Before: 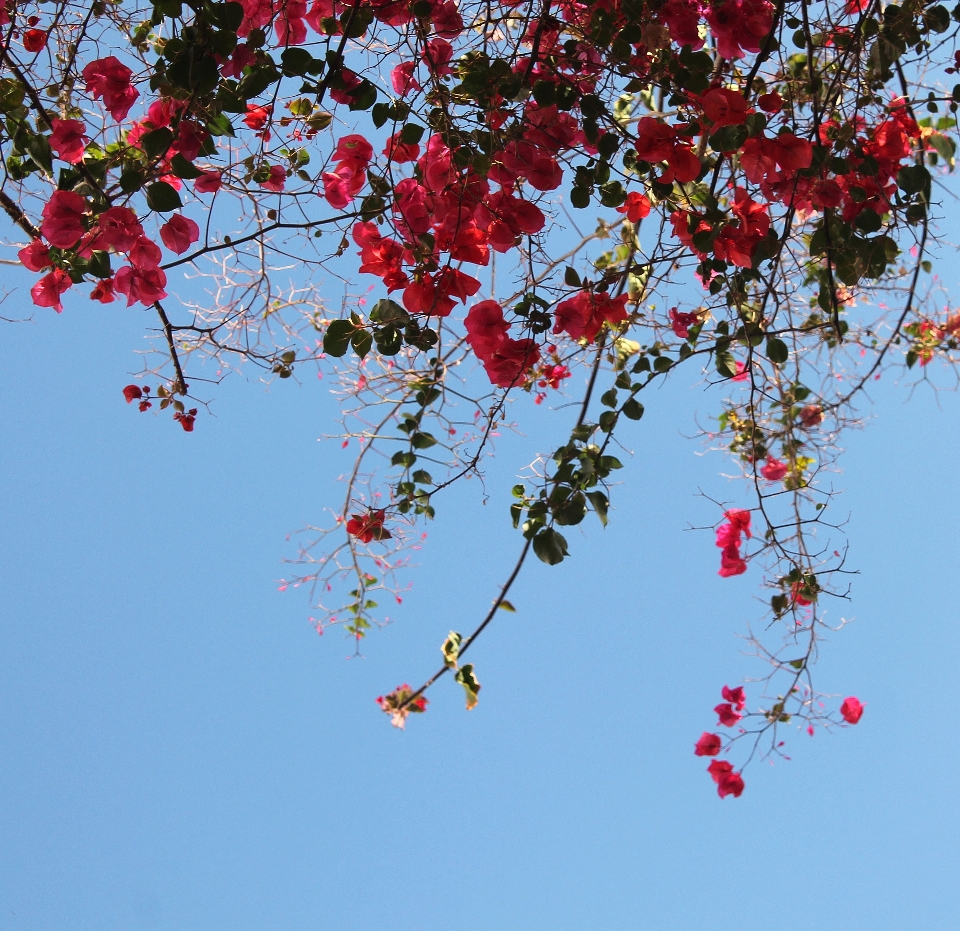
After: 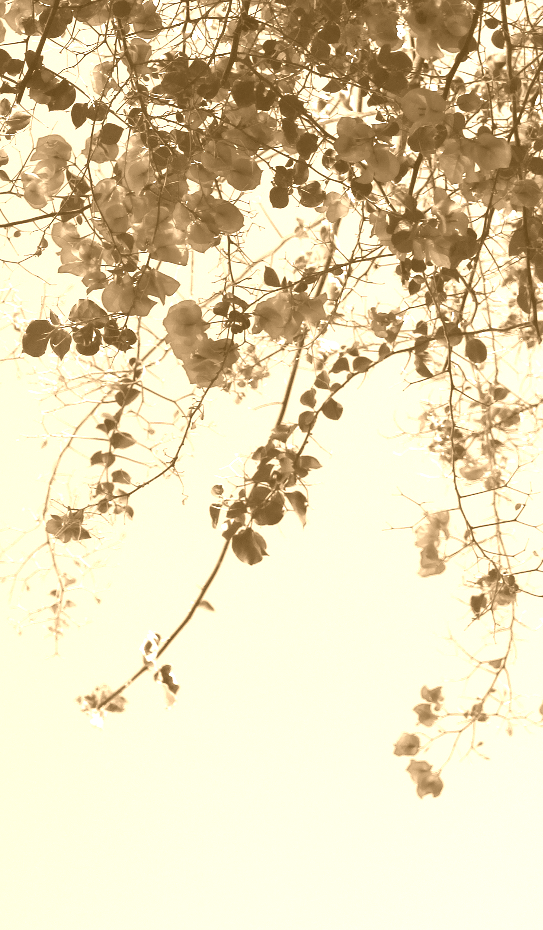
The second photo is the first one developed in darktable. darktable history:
colorize: hue 28.8°, source mix 100%
exposure: black level correction 0, exposure 0.5 EV, compensate exposure bias true, compensate highlight preservation false
crop: left 31.458%, top 0%, right 11.876%
